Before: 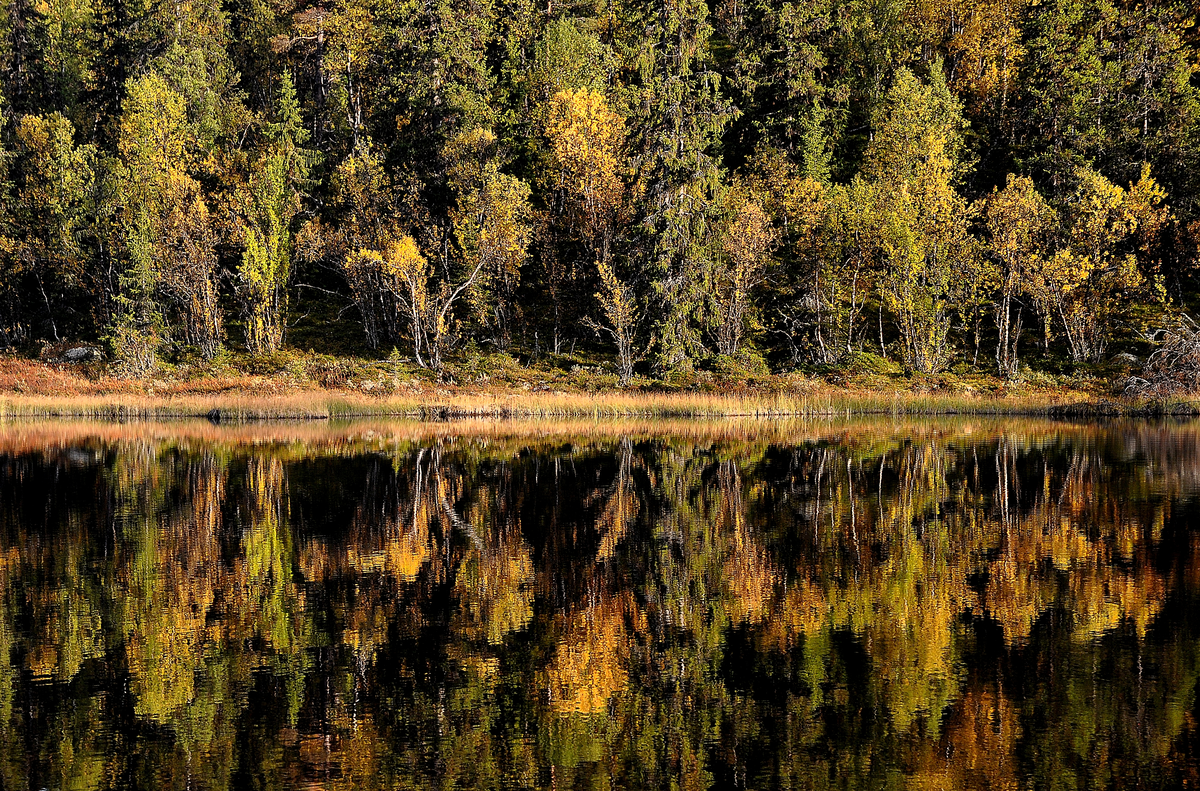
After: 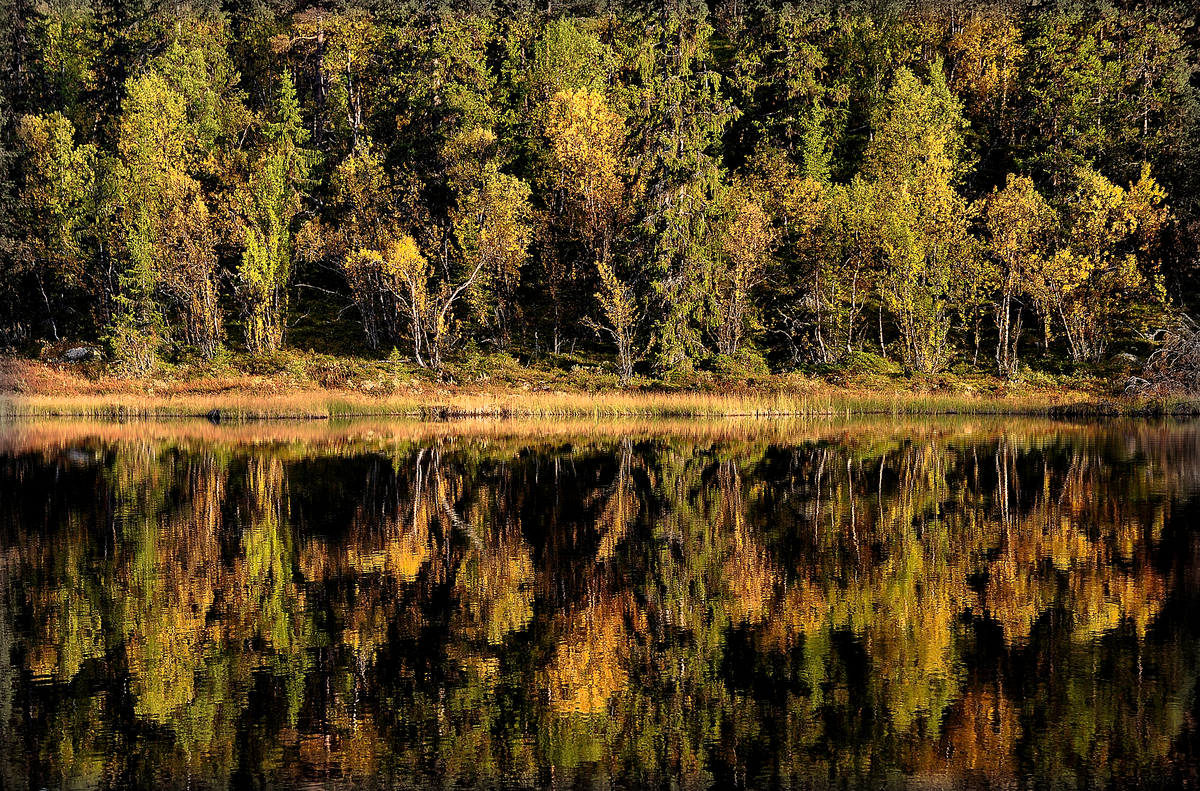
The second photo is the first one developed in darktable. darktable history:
vignetting: fall-off start 93.71%, fall-off radius 5.77%, automatic ratio true, width/height ratio 1.332, shape 0.044
velvia: strength 75%
